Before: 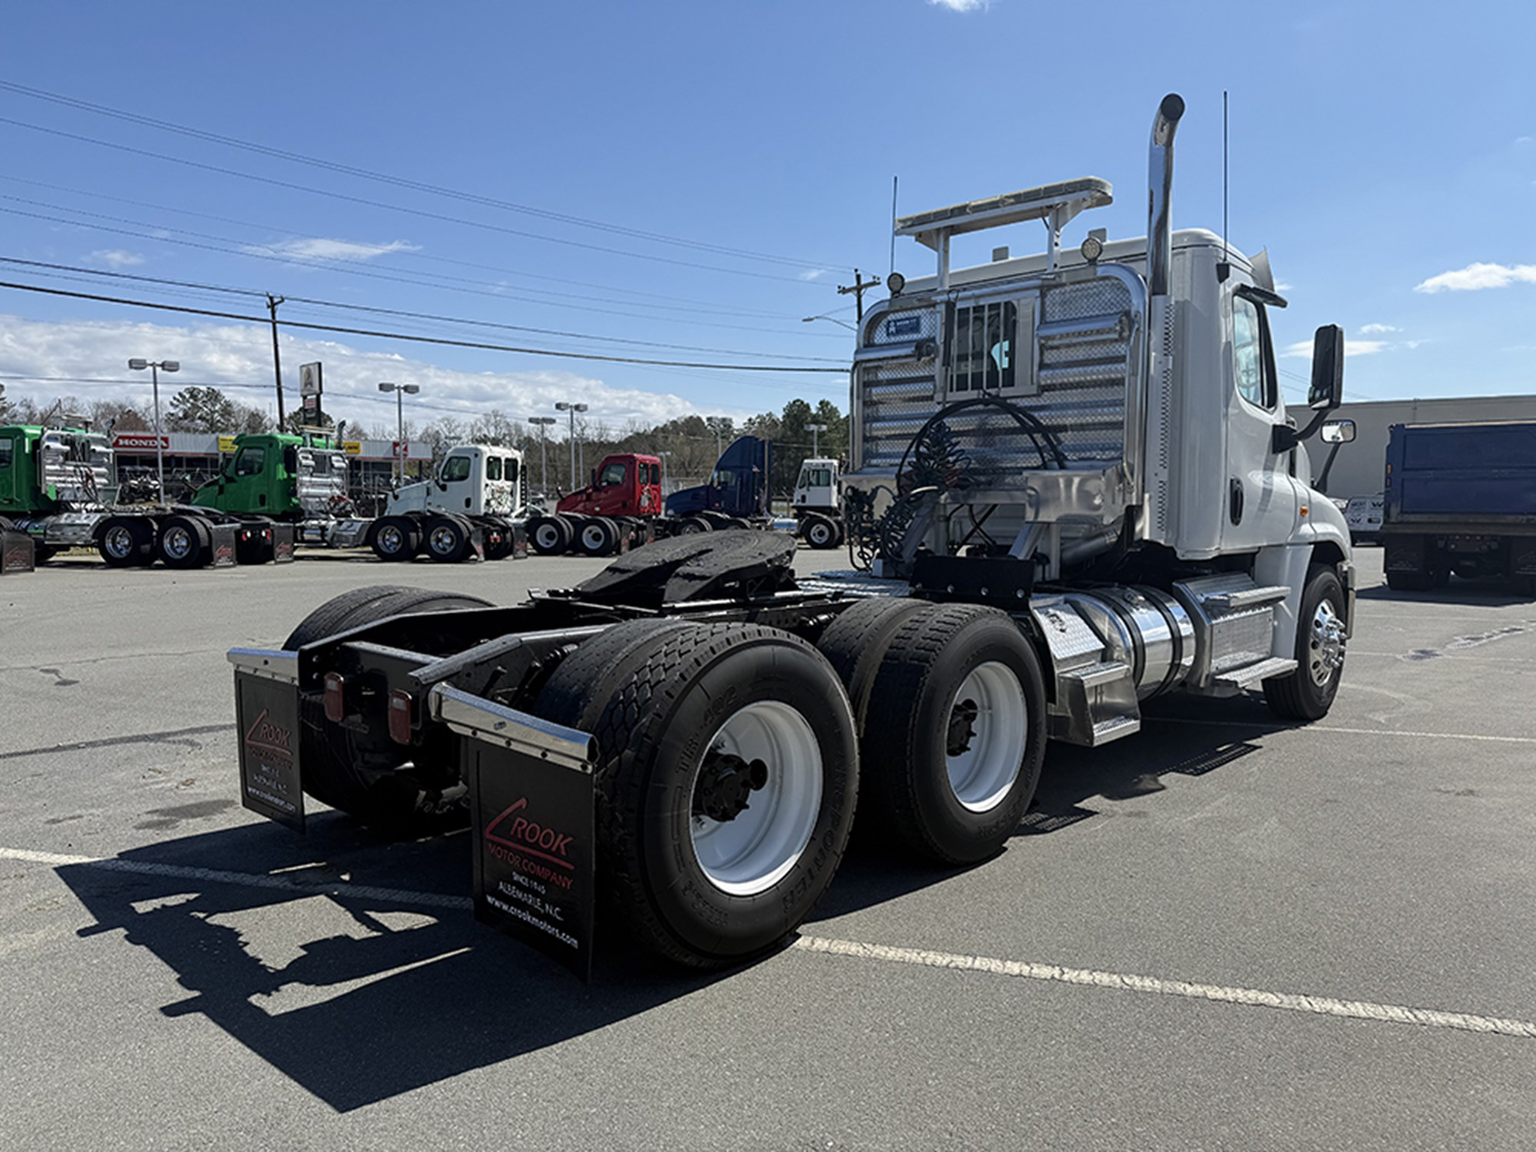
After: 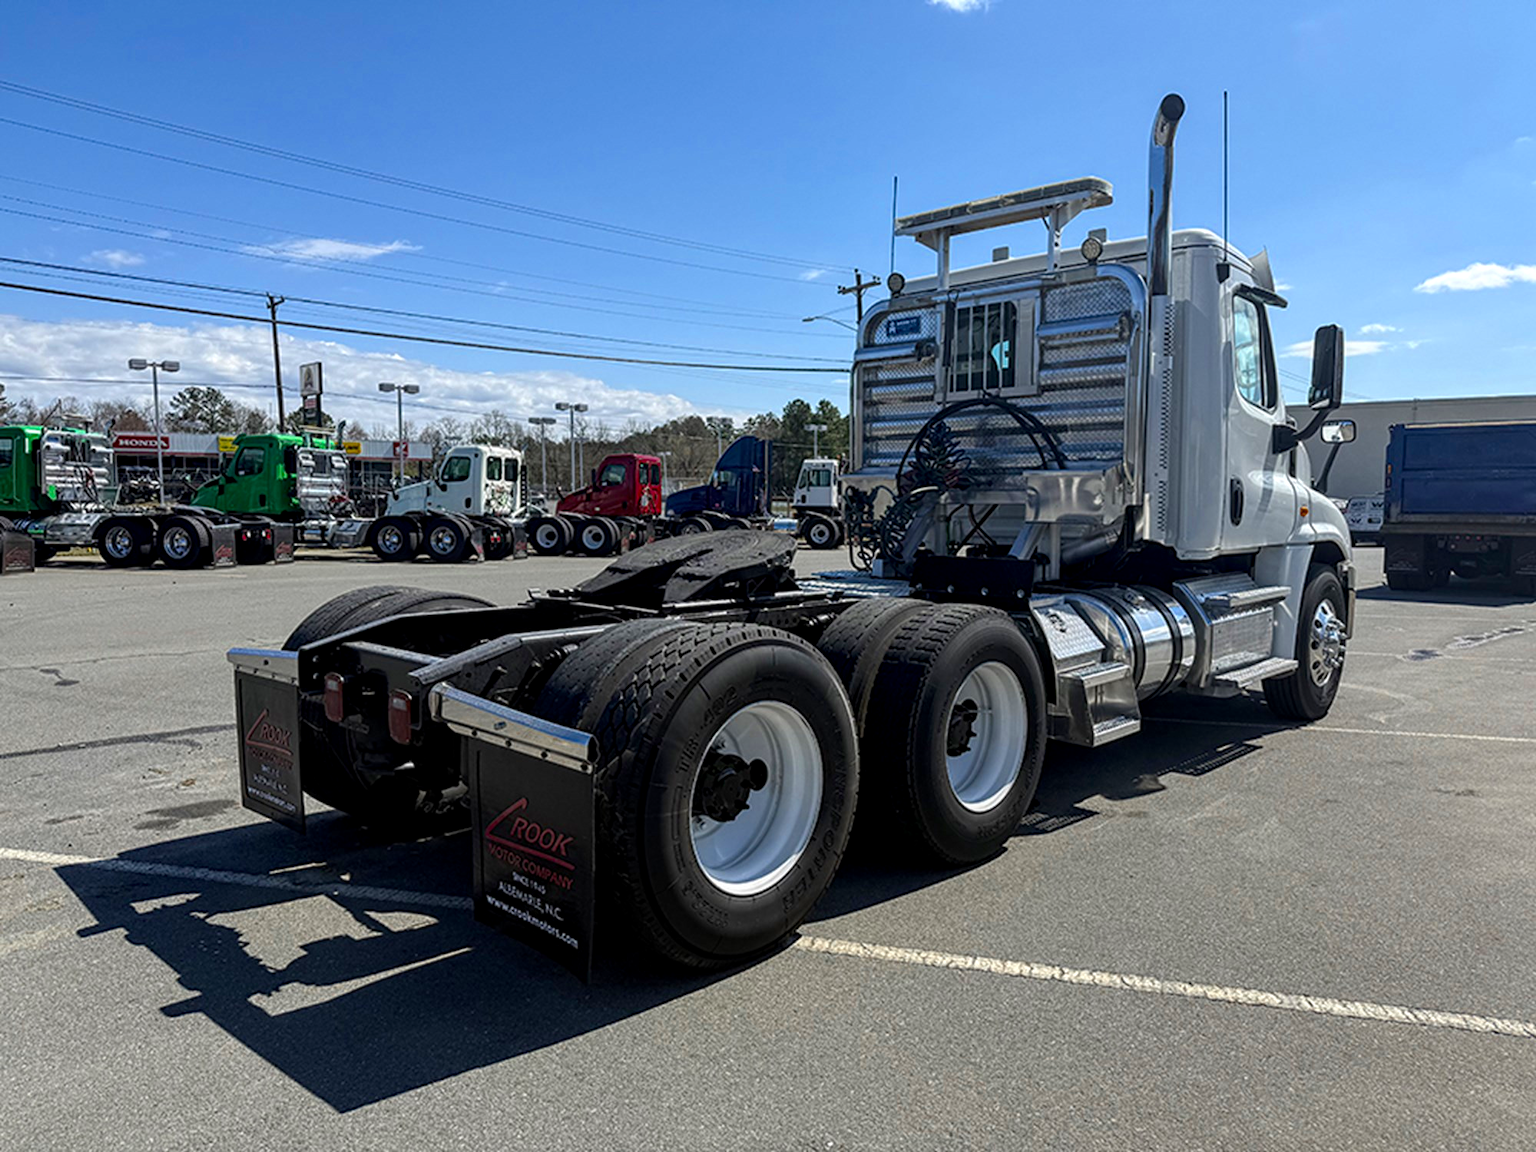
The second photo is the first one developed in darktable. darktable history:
local contrast: detail 130%
color balance rgb: linear chroma grading › global chroma 15%, perceptual saturation grading › global saturation 30%
color zones: curves: ch0 [(0.11, 0.396) (0.195, 0.36) (0.25, 0.5) (0.303, 0.412) (0.357, 0.544) (0.75, 0.5) (0.967, 0.328)]; ch1 [(0, 0.468) (0.112, 0.512) (0.202, 0.6) (0.25, 0.5) (0.307, 0.352) (0.357, 0.544) (0.75, 0.5) (0.963, 0.524)]
